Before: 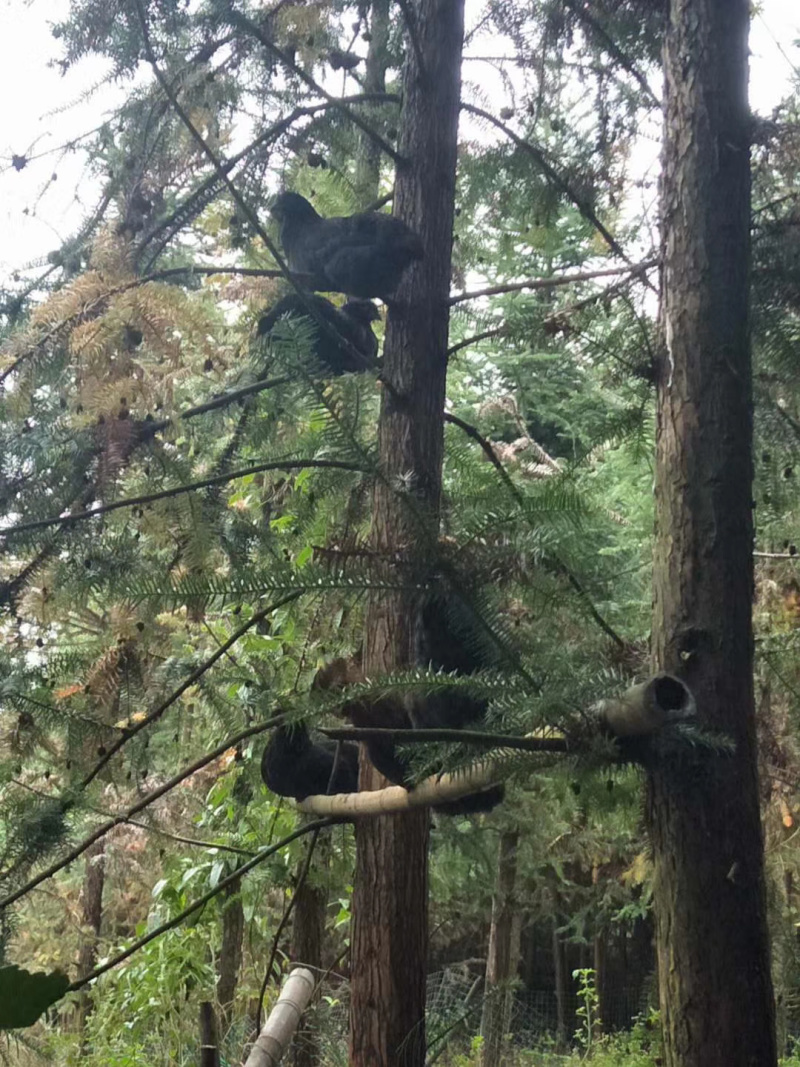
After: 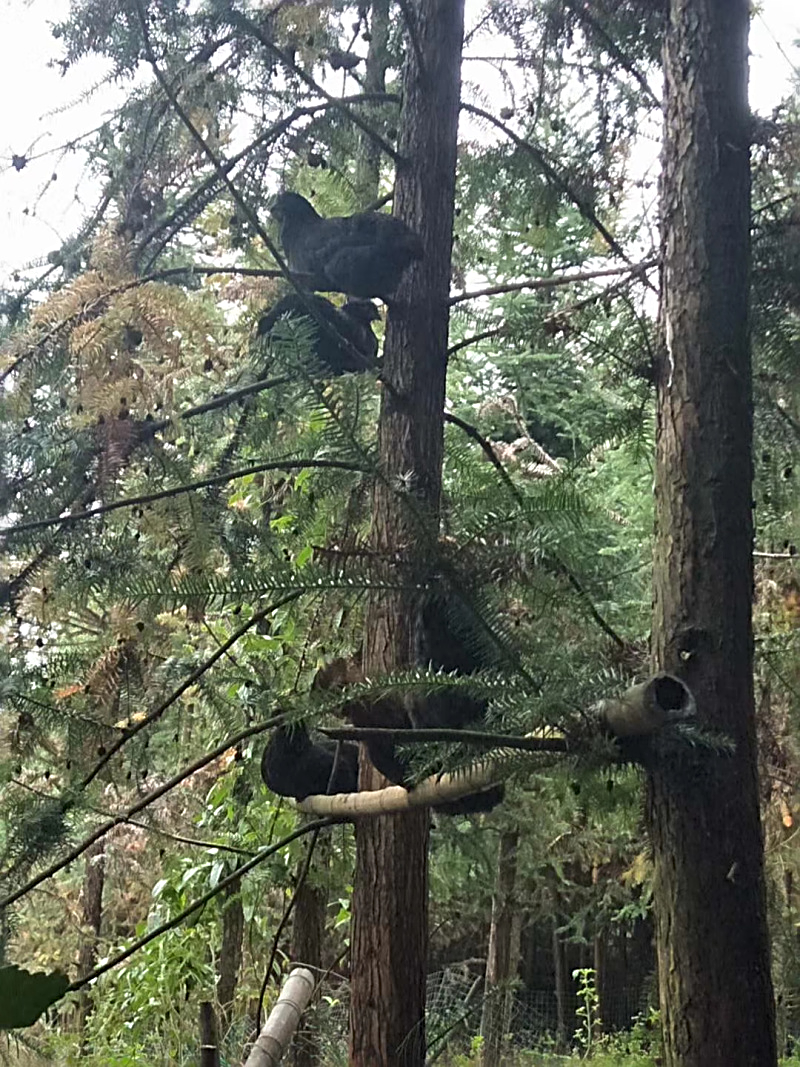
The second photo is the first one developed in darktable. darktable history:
sharpen: radius 2.826, amount 0.723
